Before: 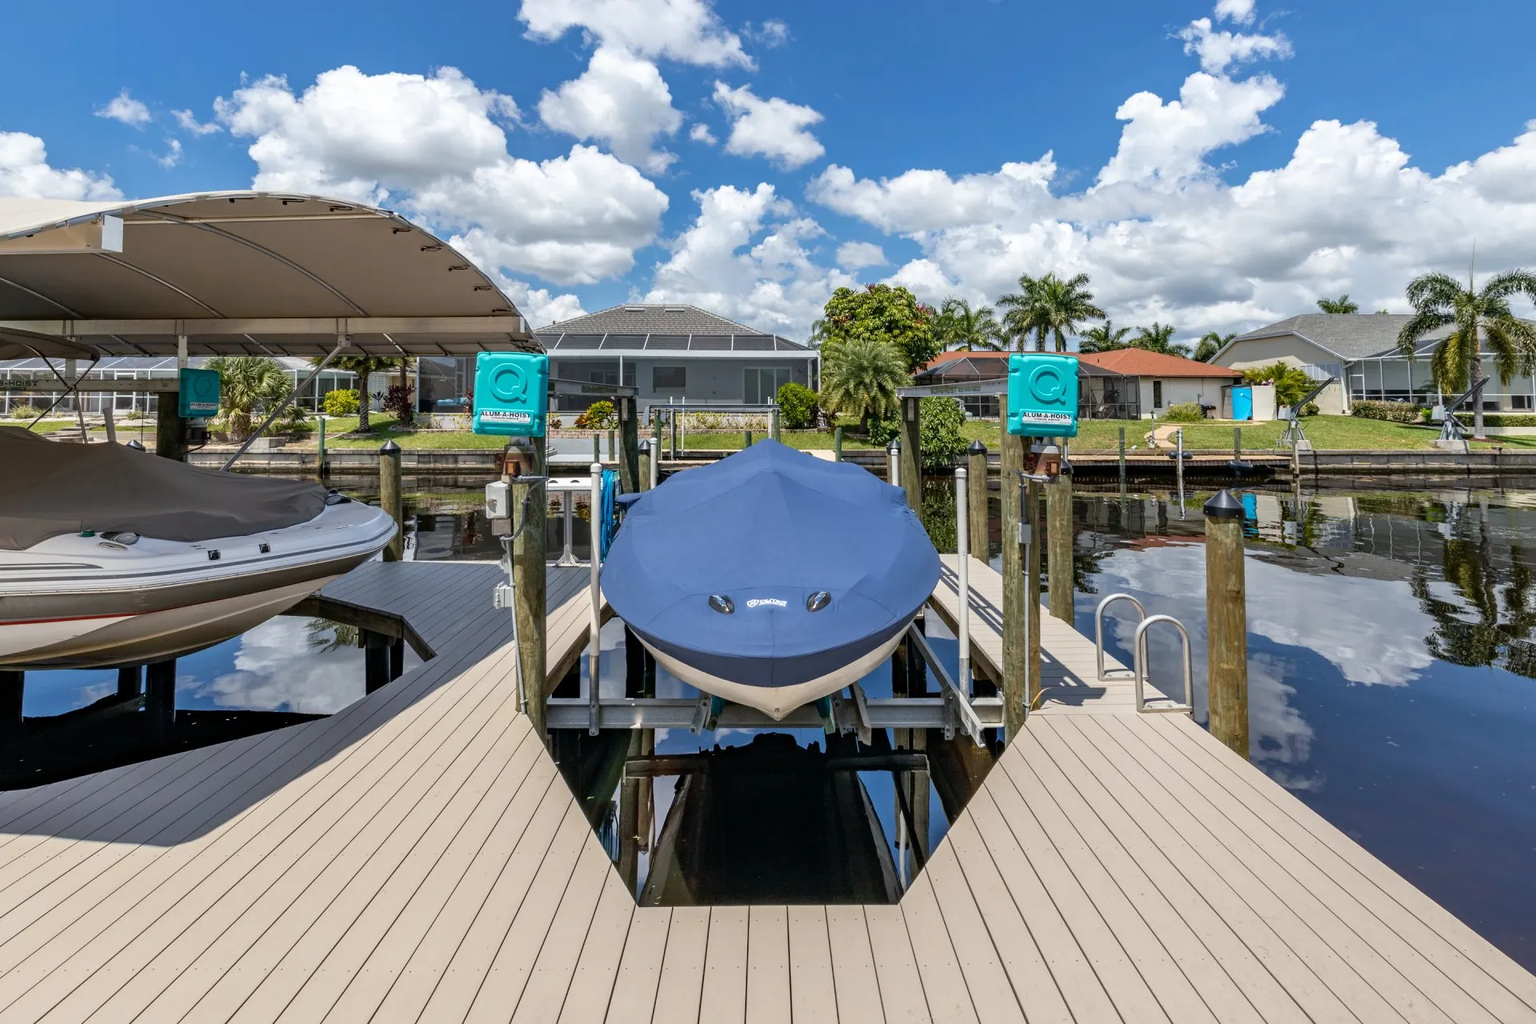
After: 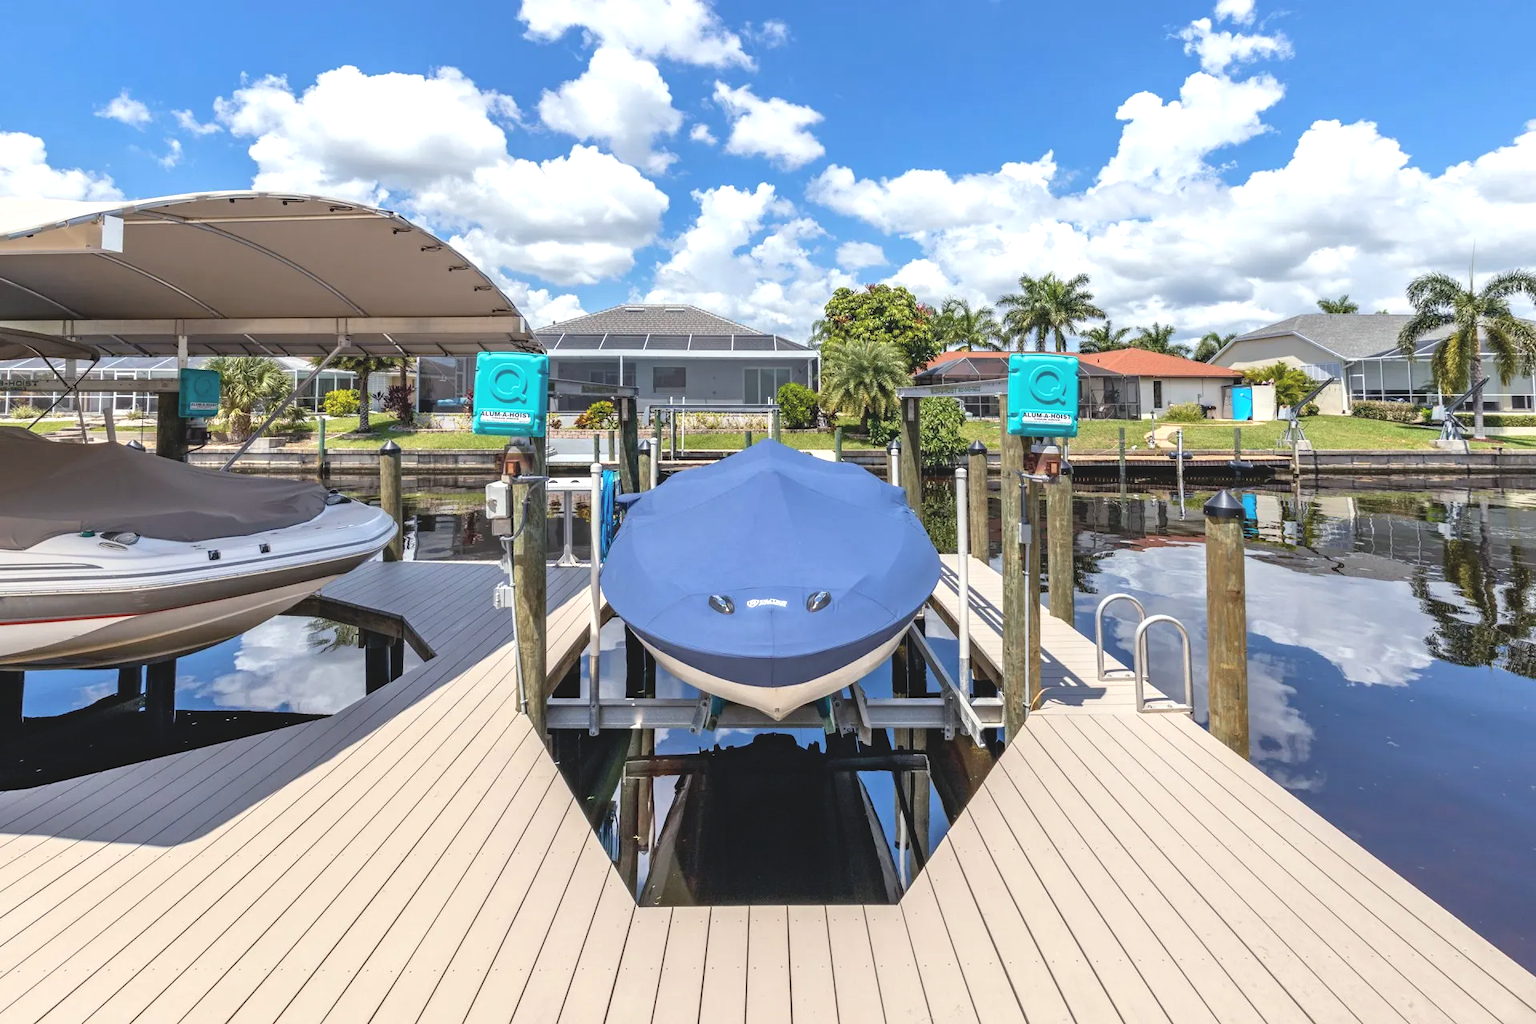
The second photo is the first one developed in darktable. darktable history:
contrast brightness saturation: contrast -0.15, brightness 0.05, saturation -0.12
color balance: gamma [0.9, 0.988, 0.975, 1.025], gain [1.05, 1, 1, 1]
exposure: exposure 0.657 EV, compensate highlight preservation false
